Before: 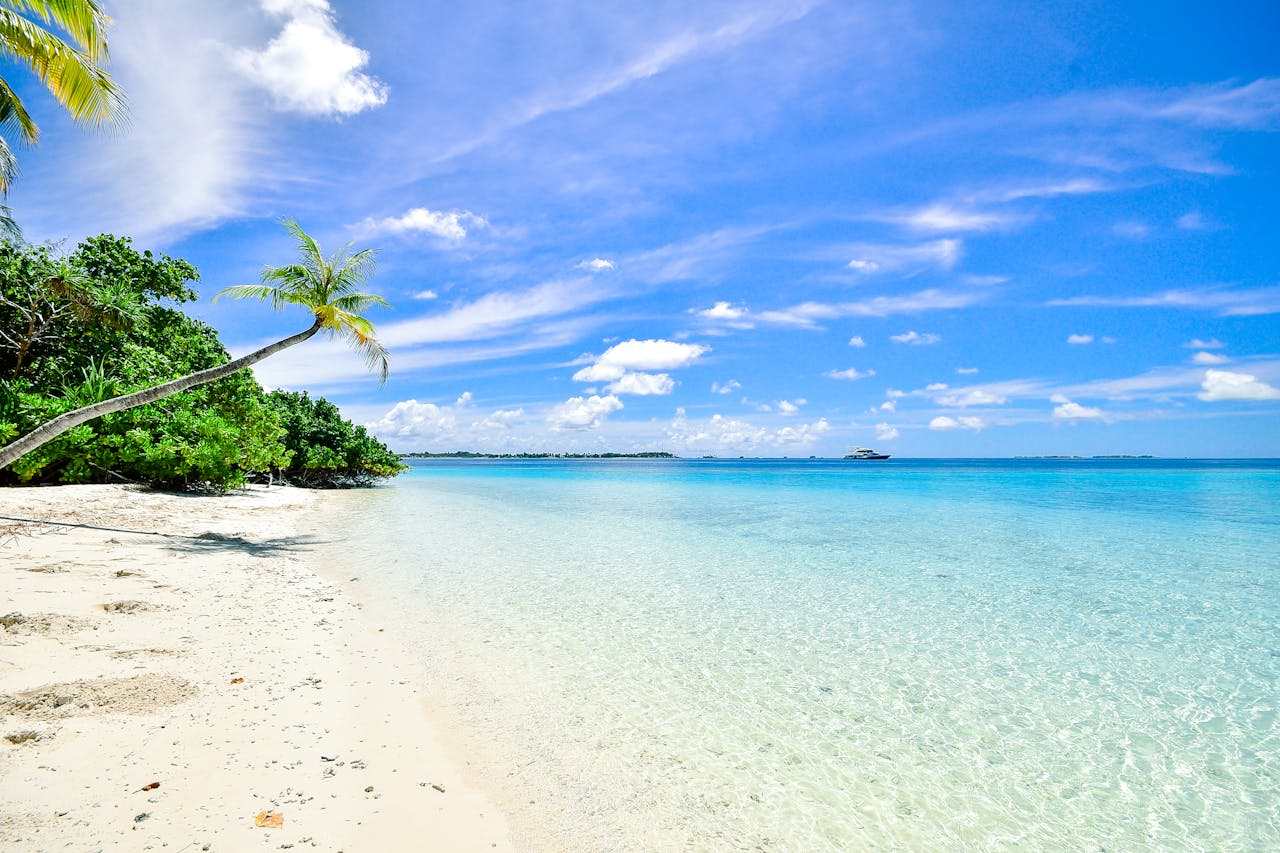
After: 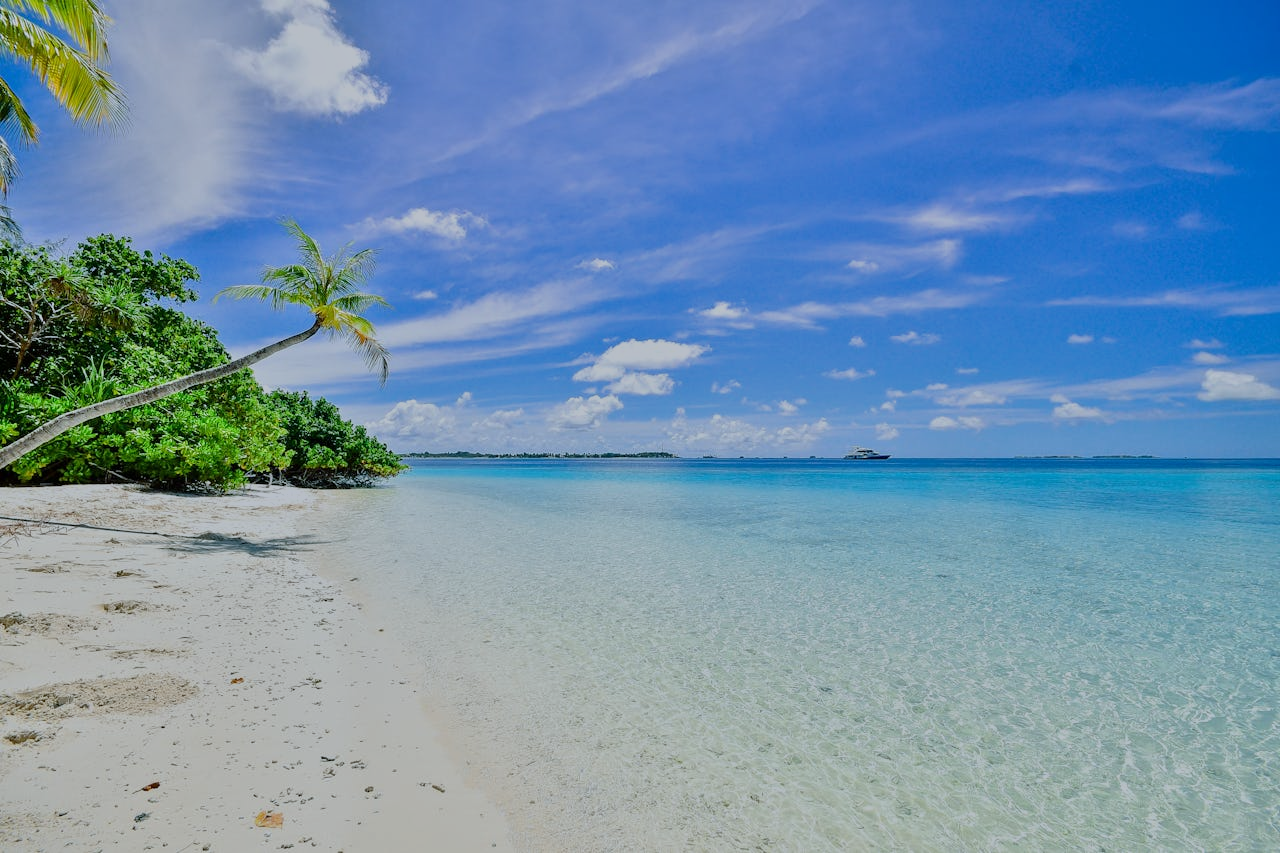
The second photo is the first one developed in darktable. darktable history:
tone equalizer: -8 EV -0.002 EV, -7 EV 0.005 EV, -6 EV -0.008 EV, -5 EV 0.007 EV, -4 EV -0.042 EV, -3 EV -0.233 EV, -2 EV -0.662 EV, -1 EV -0.983 EV, +0 EV -0.969 EV, smoothing diameter 2%, edges refinement/feathering 20, mask exposure compensation -1.57 EV, filter diffusion 5
white balance: red 0.967, blue 1.049
